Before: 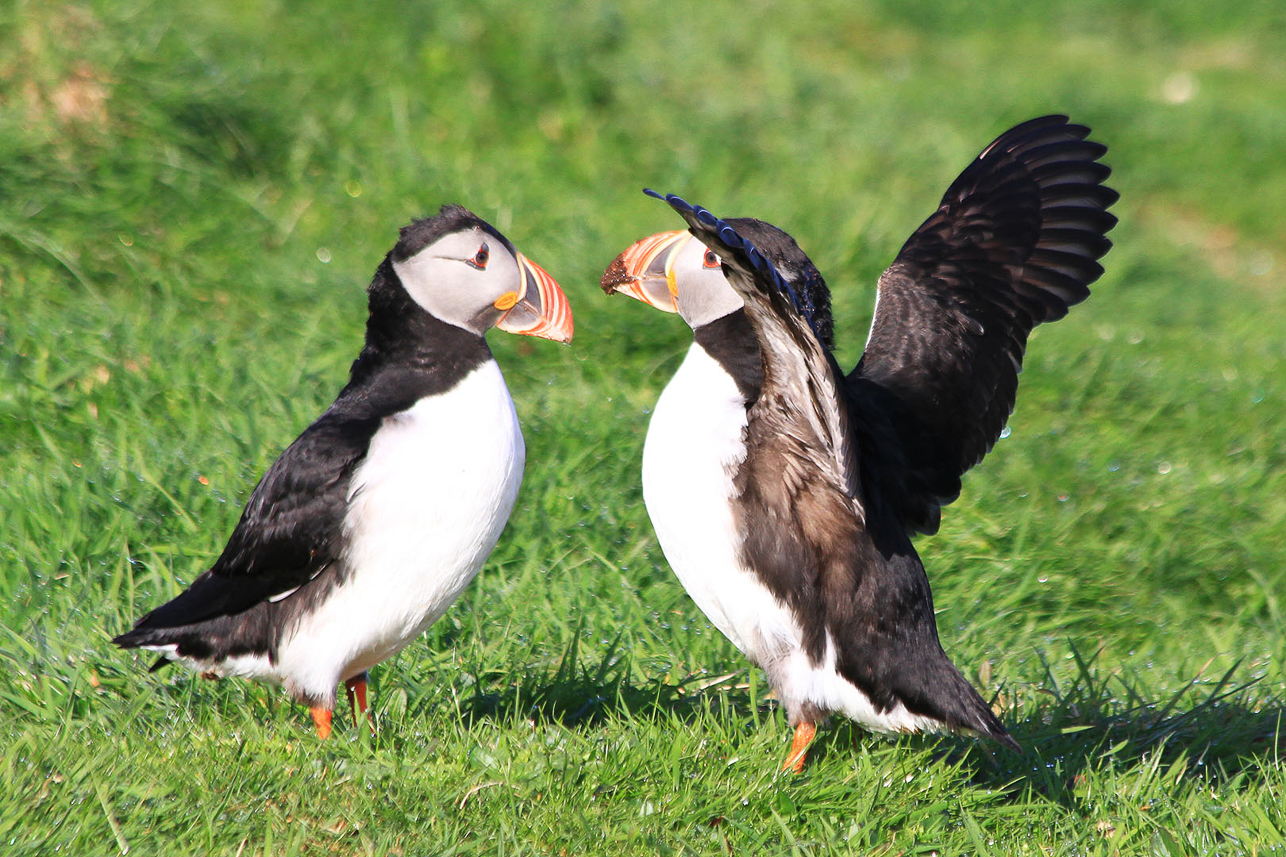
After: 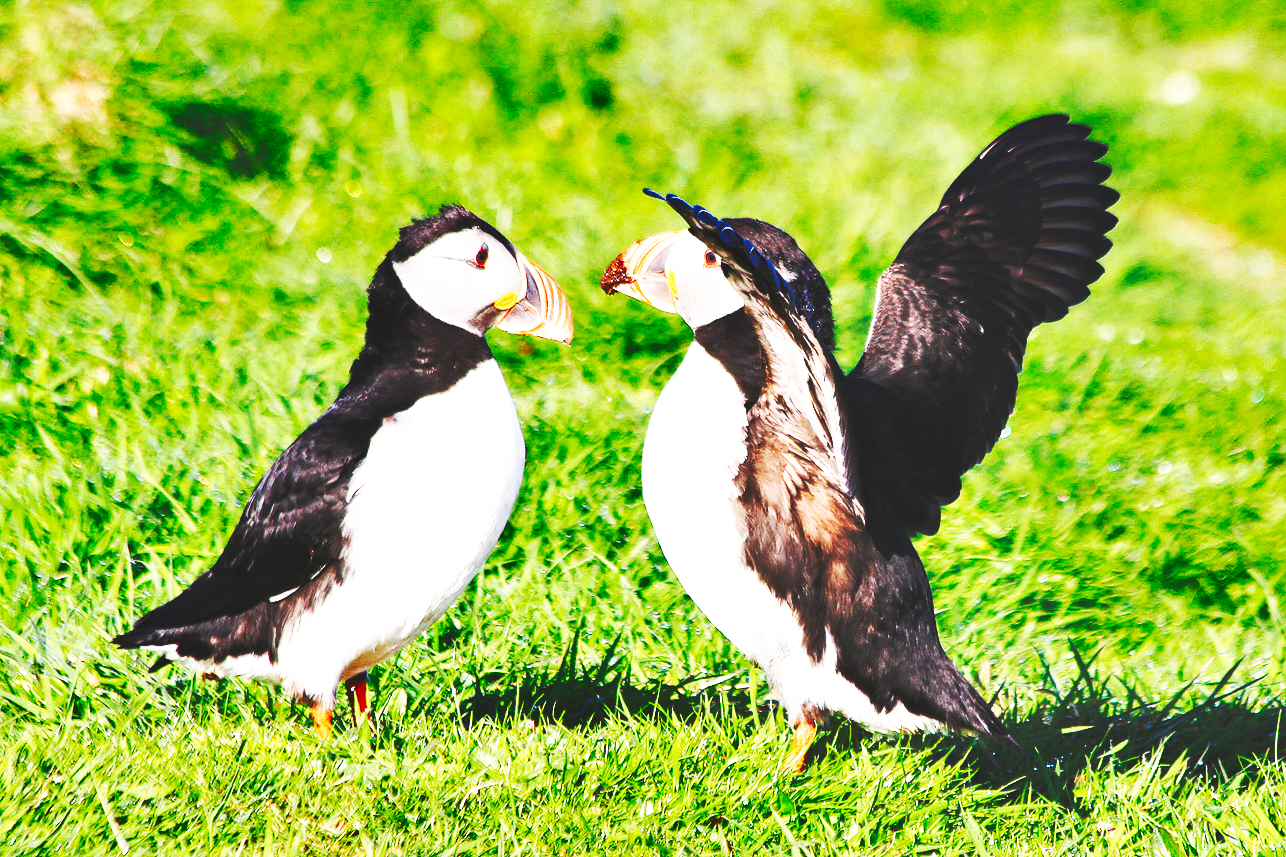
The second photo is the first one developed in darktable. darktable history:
base curve: curves: ch0 [(0, 0.015) (0.085, 0.116) (0.134, 0.298) (0.19, 0.545) (0.296, 0.764) (0.599, 0.982) (1, 1)], preserve colors none
shadows and highlights: low approximation 0.01, soften with gaussian
